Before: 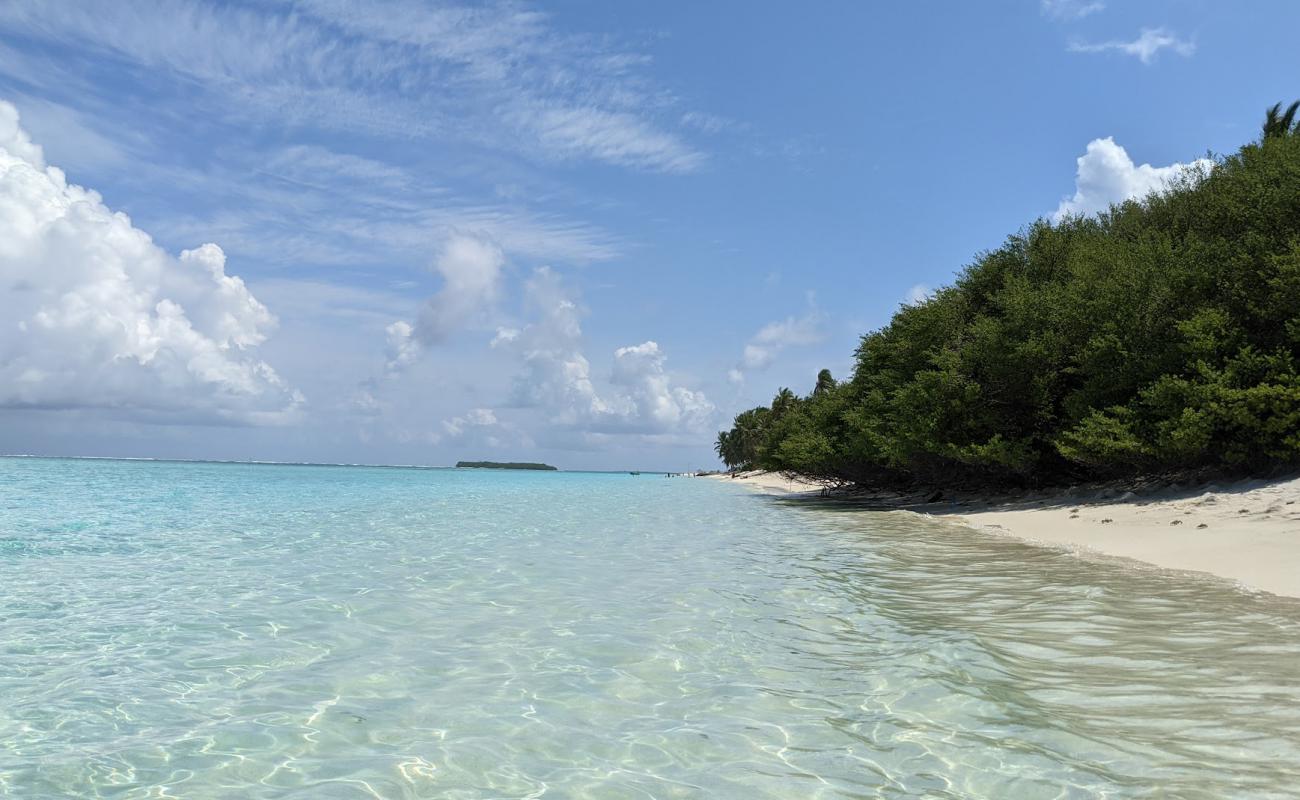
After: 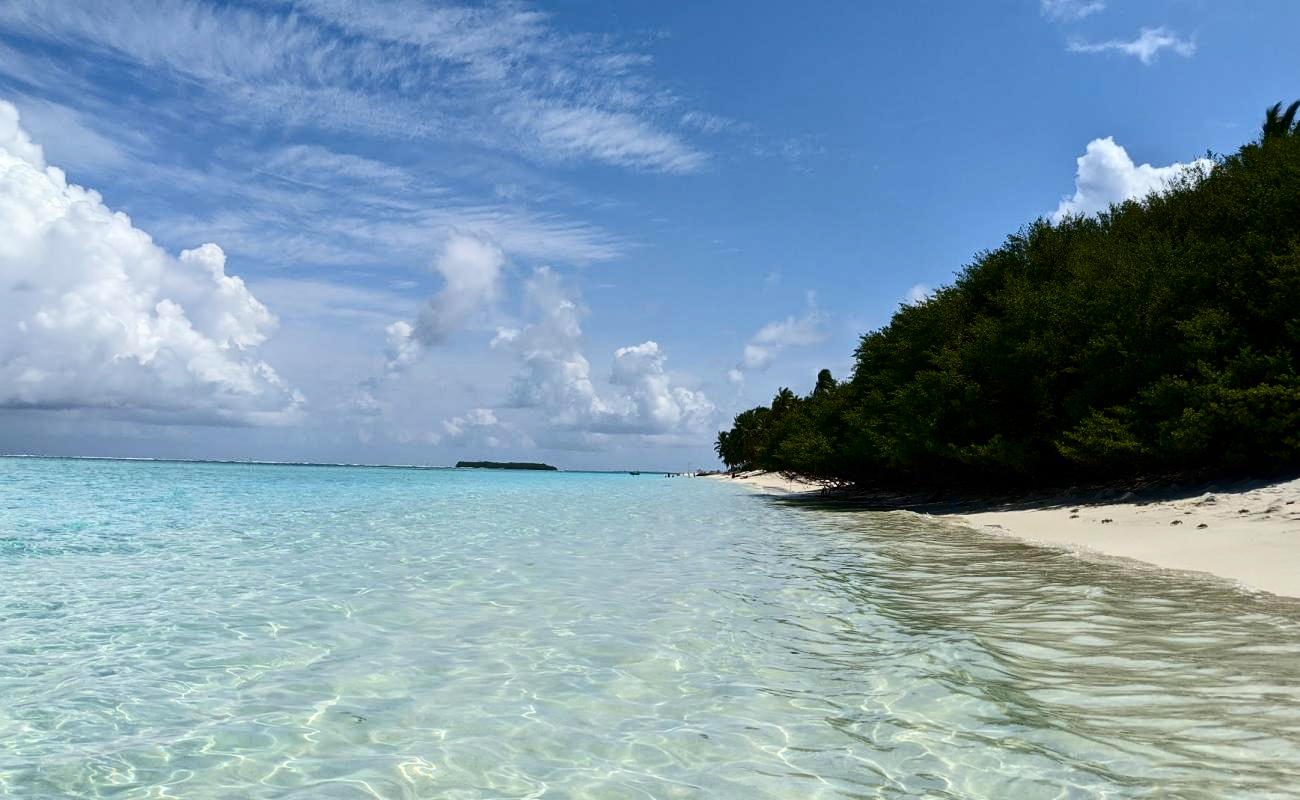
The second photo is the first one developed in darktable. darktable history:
contrast brightness saturation: contrast 0.237, brightness -0.236, saturation 0.142
